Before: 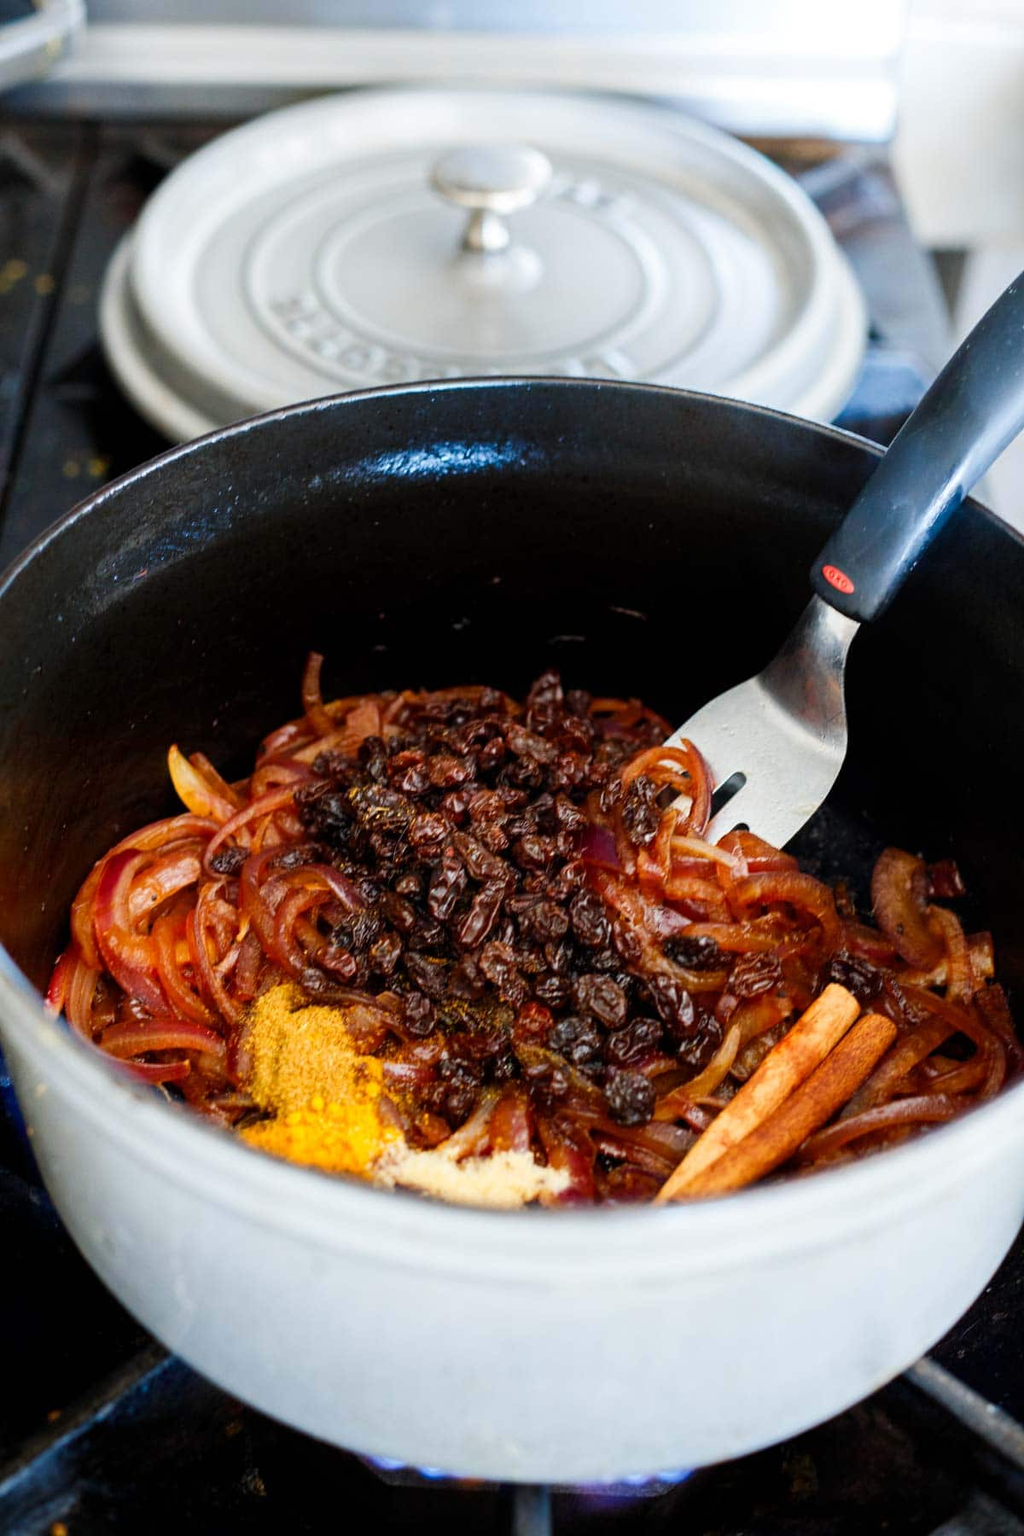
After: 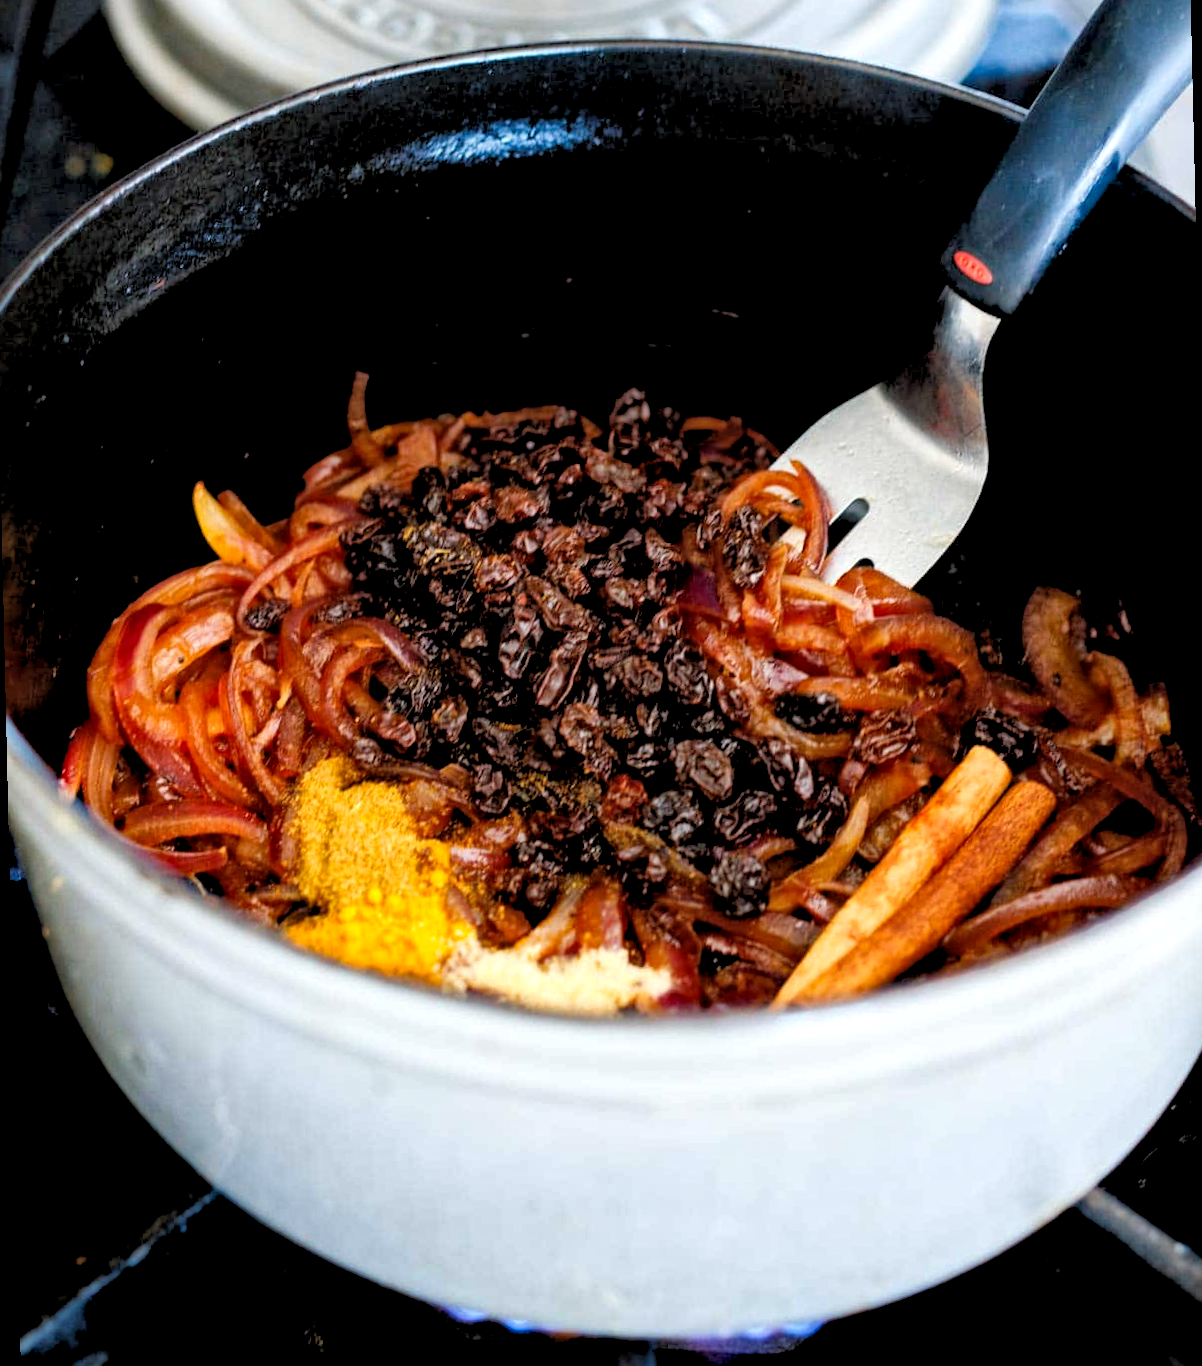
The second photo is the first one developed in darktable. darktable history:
rotate and perspective: rotation -1.32°, lens shift (horizontal) -0.031, crop left 0.015, crop right 0.985, crop top 0.047, crop bottom 0.982
rgb levels: levels [[0.013, 0.434, 0.89], [0, 0.5, 1], [0, 0.5, 1]]
contrast equalizer: octaves 7, y [[0.6 ×6], [0.55 ×6], [0 ×6], [0 ×6], [0 ×6]], mix -0.3
local contrast: mode bilateral grid, contrast 20, coarseness 20, detail 150%, midtone range 0.2
crop and rotate: top 19.998%
haze removal: strength 0.29, distance 0.25, compatibility mode true, adaptive false
